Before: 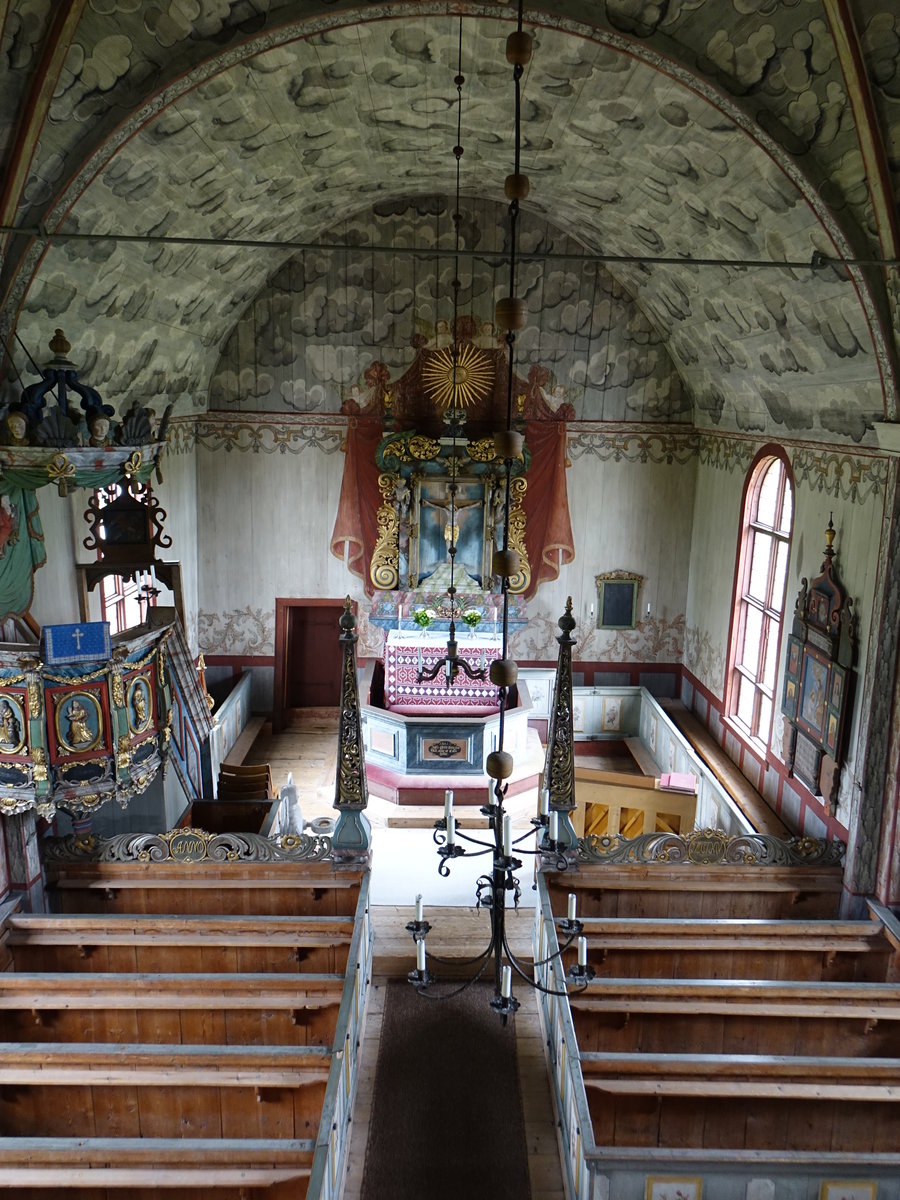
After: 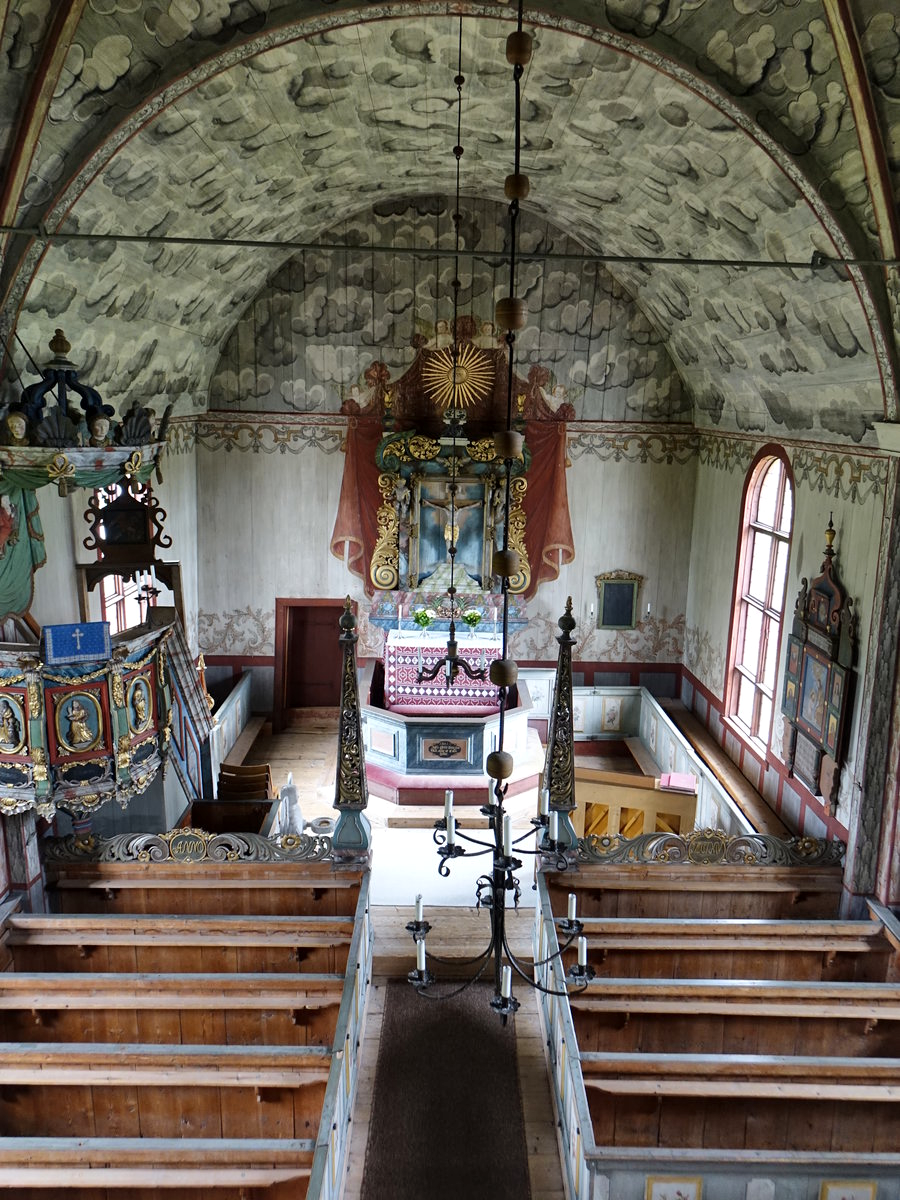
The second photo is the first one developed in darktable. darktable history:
shadows and highlights: shadows 60.47, soften with gaussian
local contrast: mode bilateral grid, contrast 20, coarseness 50, detail 119%, midtone range 0.2
